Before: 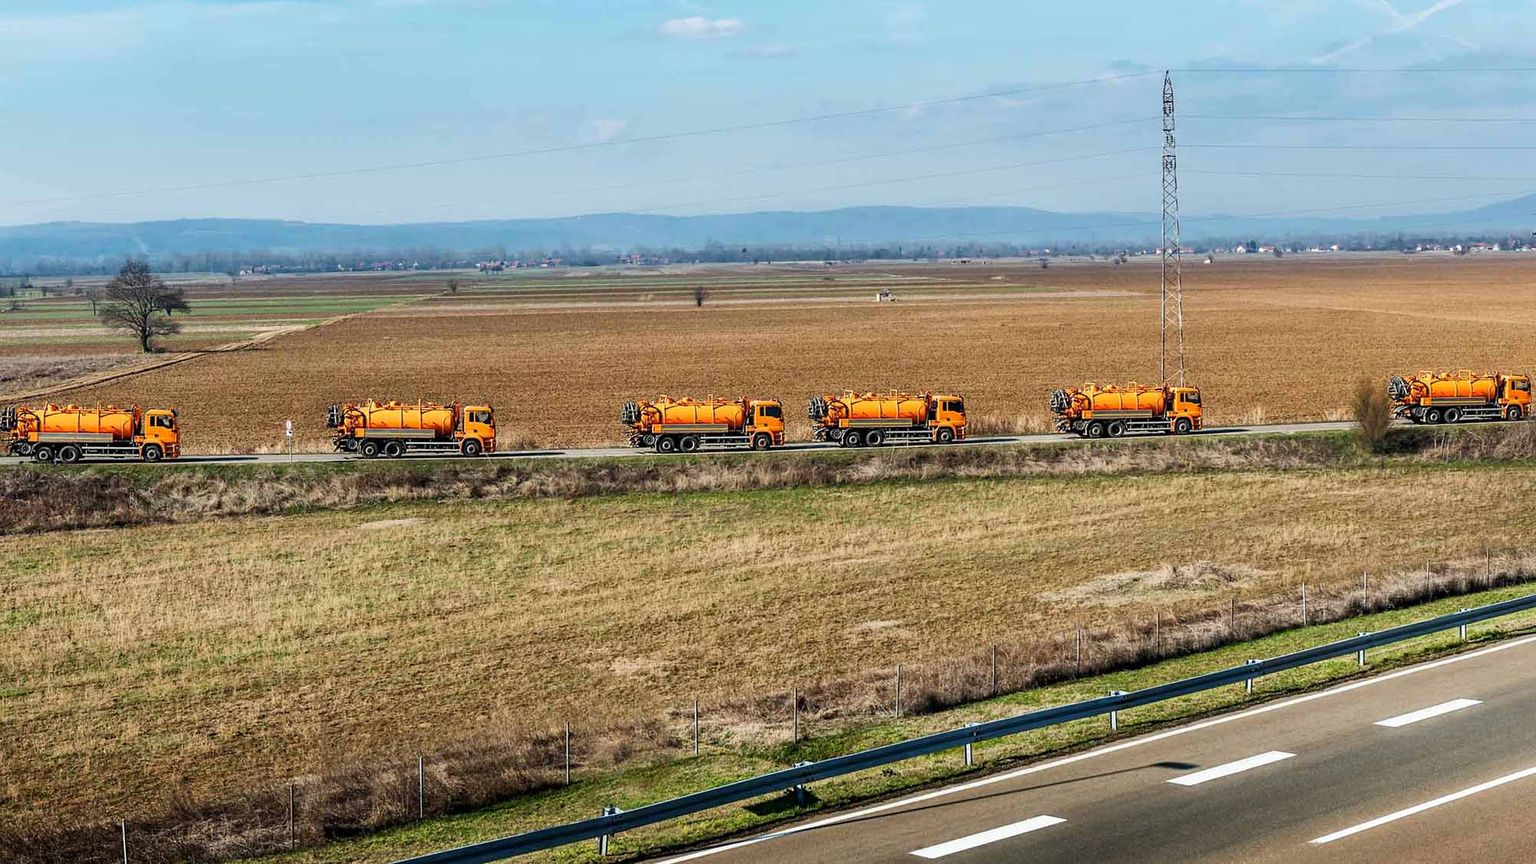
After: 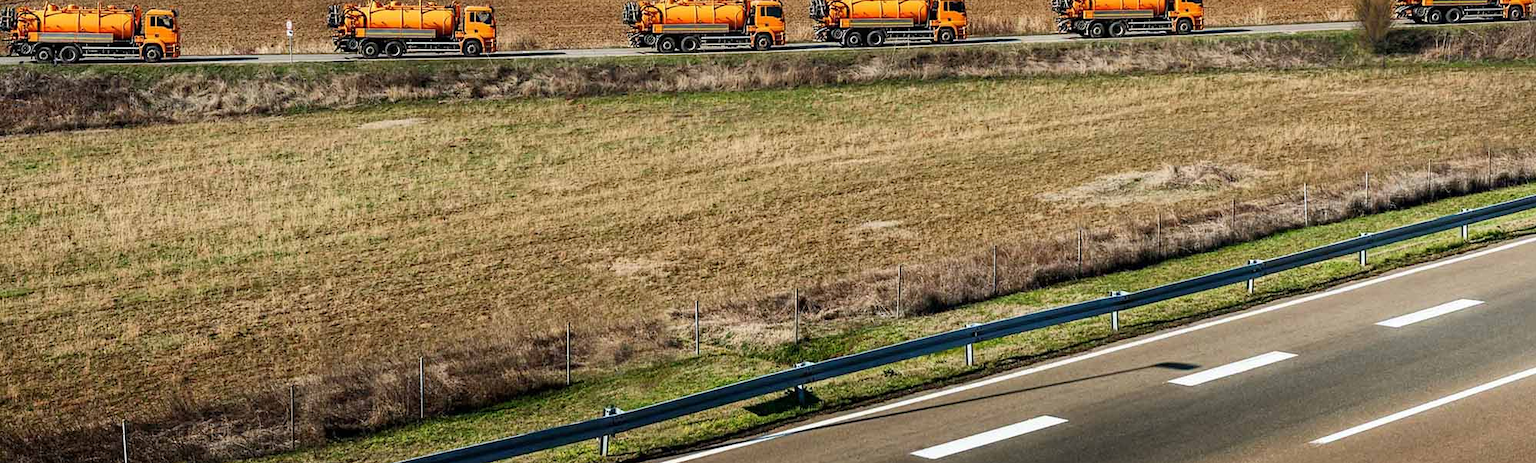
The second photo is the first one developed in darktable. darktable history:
crop and rotate: top 46.346%, right 0.055%
